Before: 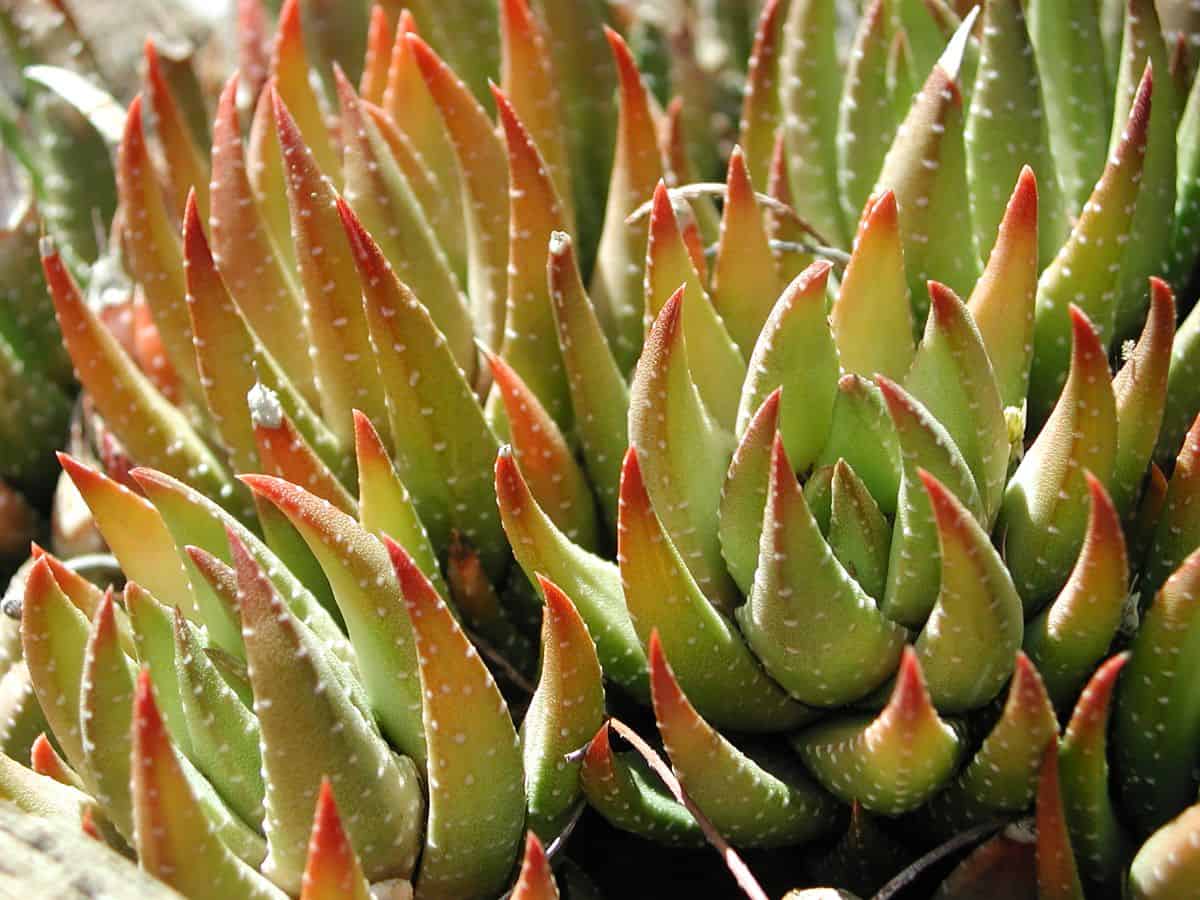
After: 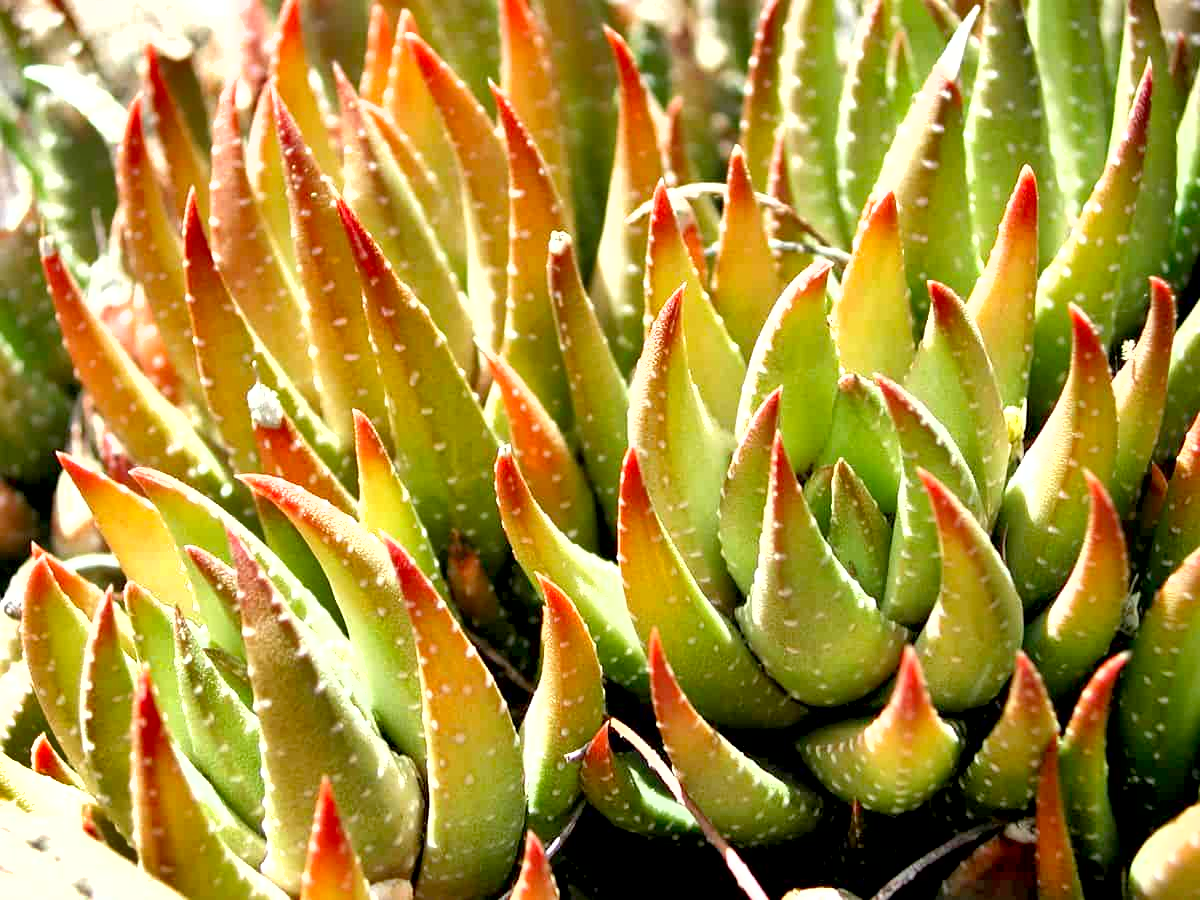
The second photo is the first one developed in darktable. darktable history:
shadows and highlights: low approximation 0.01, soften with gaussian
exposure: black level correction 0.008, exposure 0.979 EV, compensate highlight preservation false
